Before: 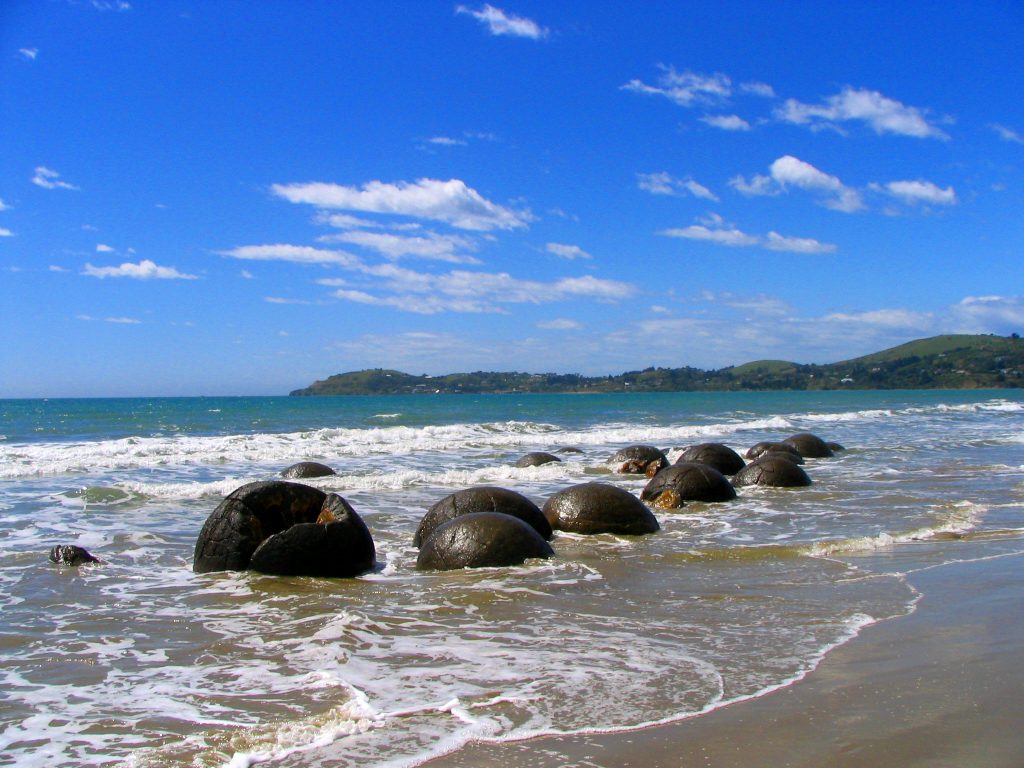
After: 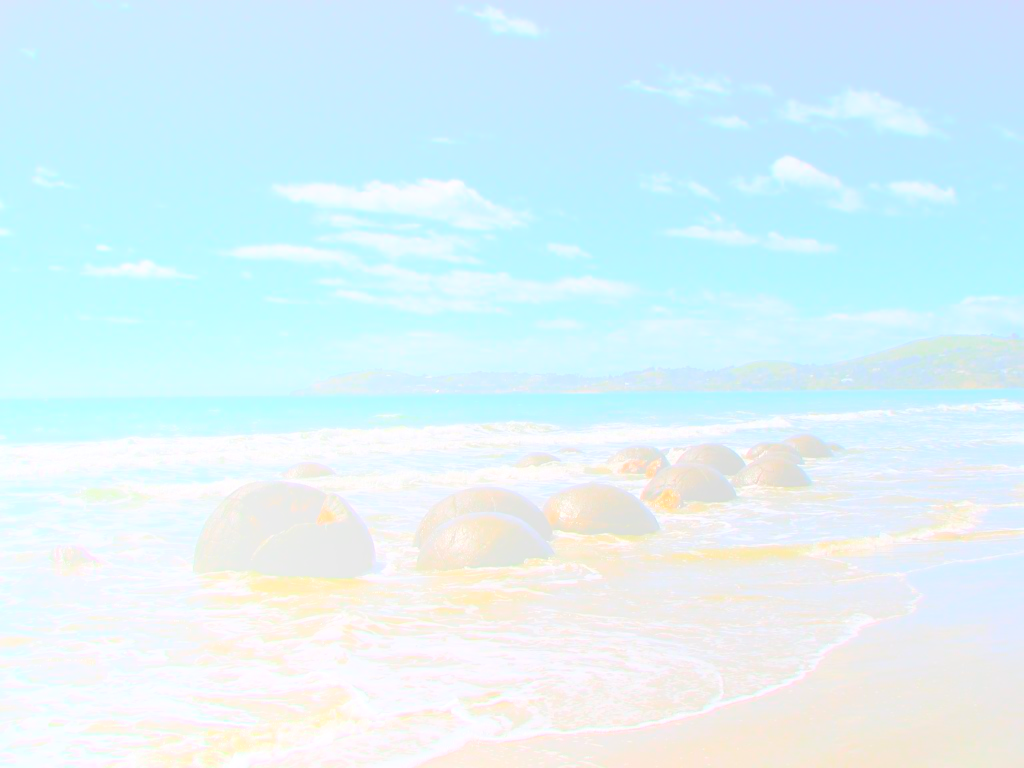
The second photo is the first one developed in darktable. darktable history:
sharpen: amount 0.2
bloom: size 70%, threshold 25%, strength 70%
